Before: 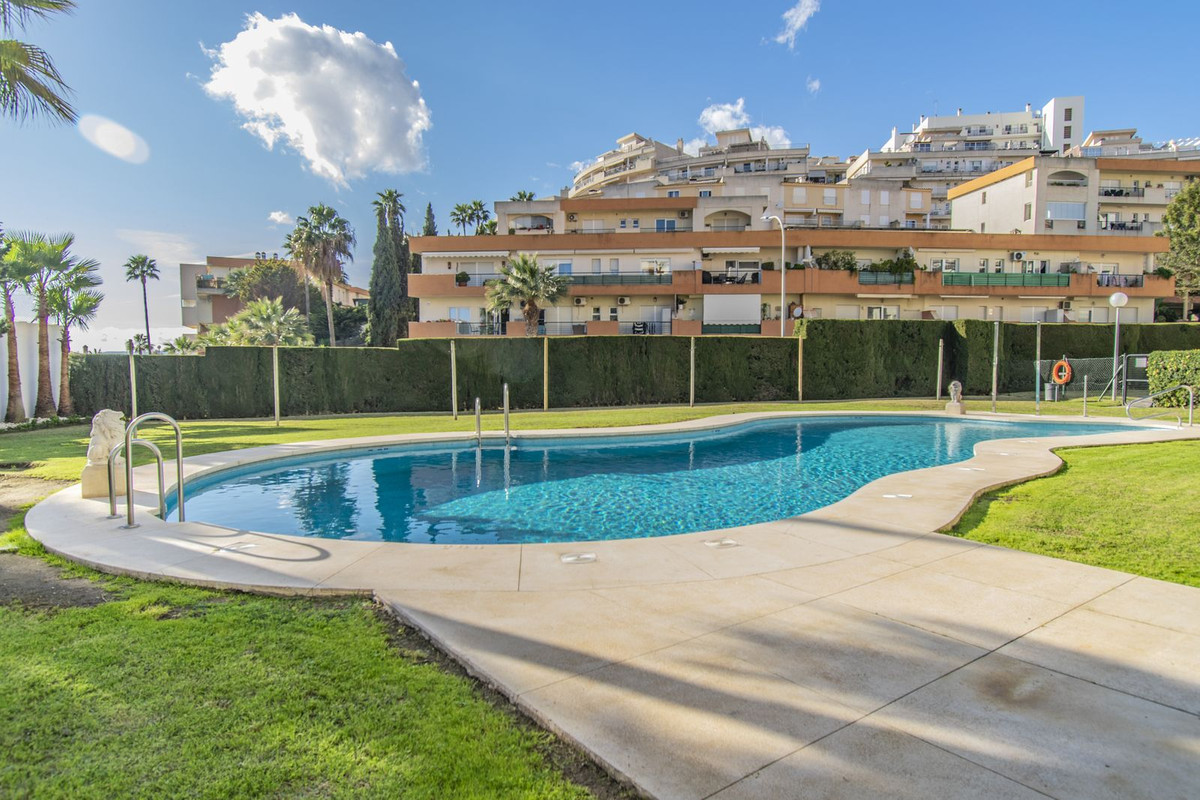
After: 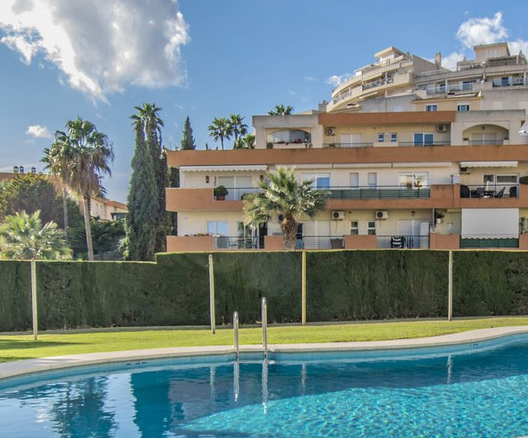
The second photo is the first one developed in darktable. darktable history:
shadows and highlights: soften with gaussian
crop: left 20.248%, top 10.86%, right 35.675%, bottom 34.321%
